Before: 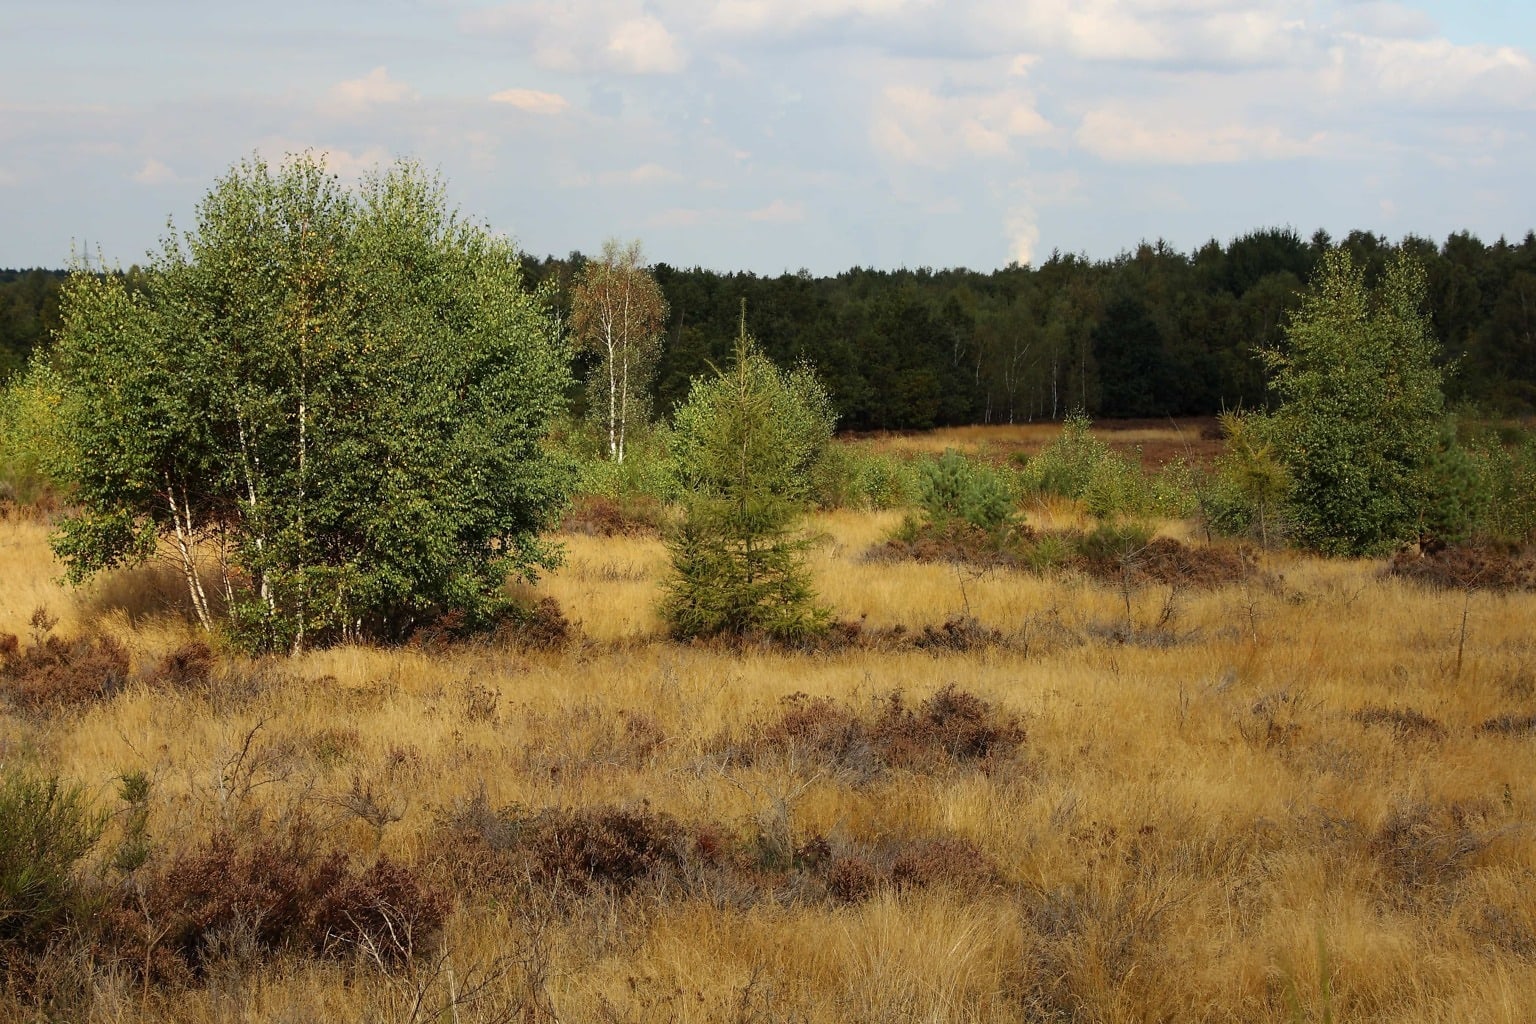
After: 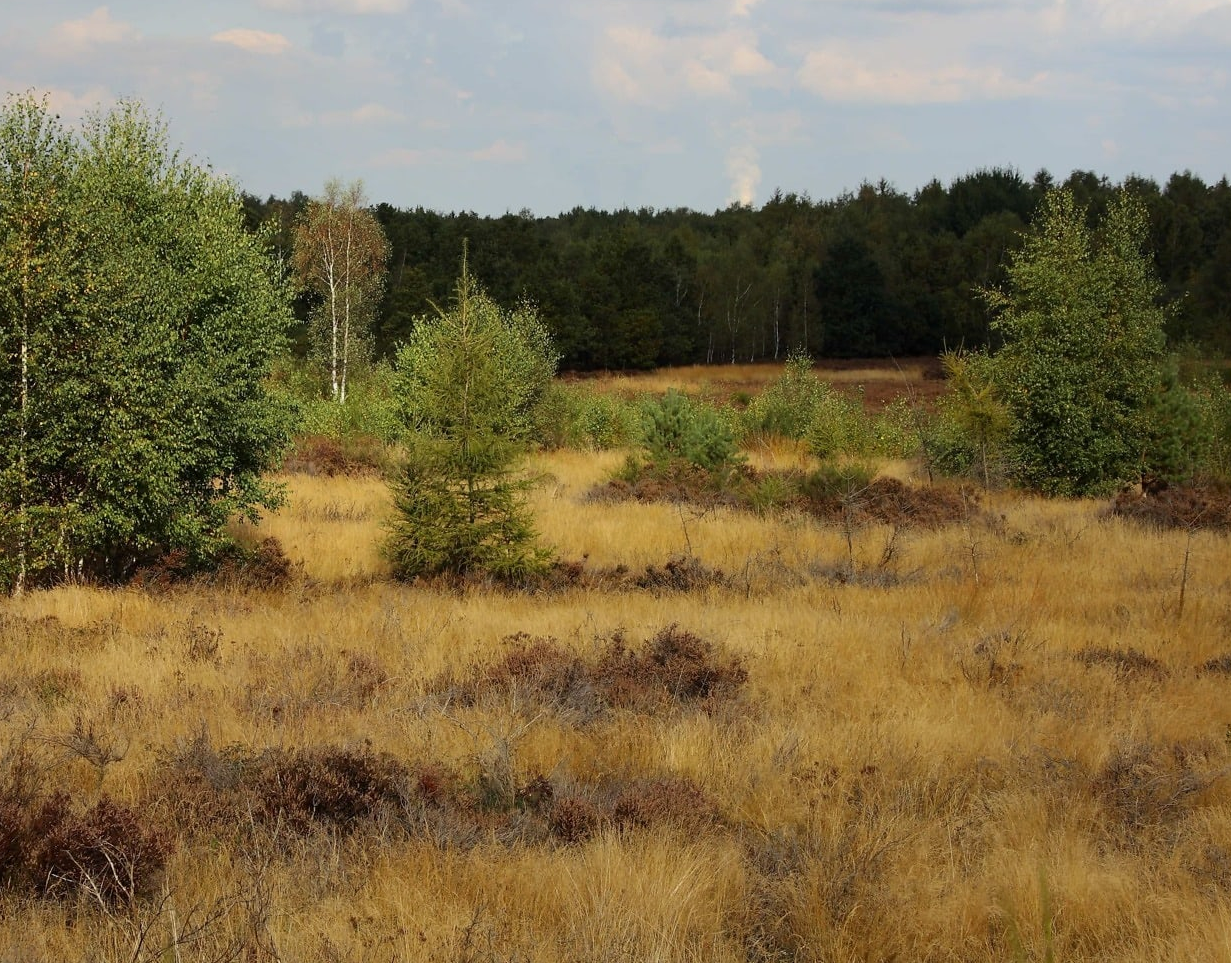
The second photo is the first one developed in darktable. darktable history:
crop and rotate: left 18.129%, top 5.906%, right 1.672%
shadows and highlights: shadows -20.64, white point adjustment -2.14, highlights -34.93
